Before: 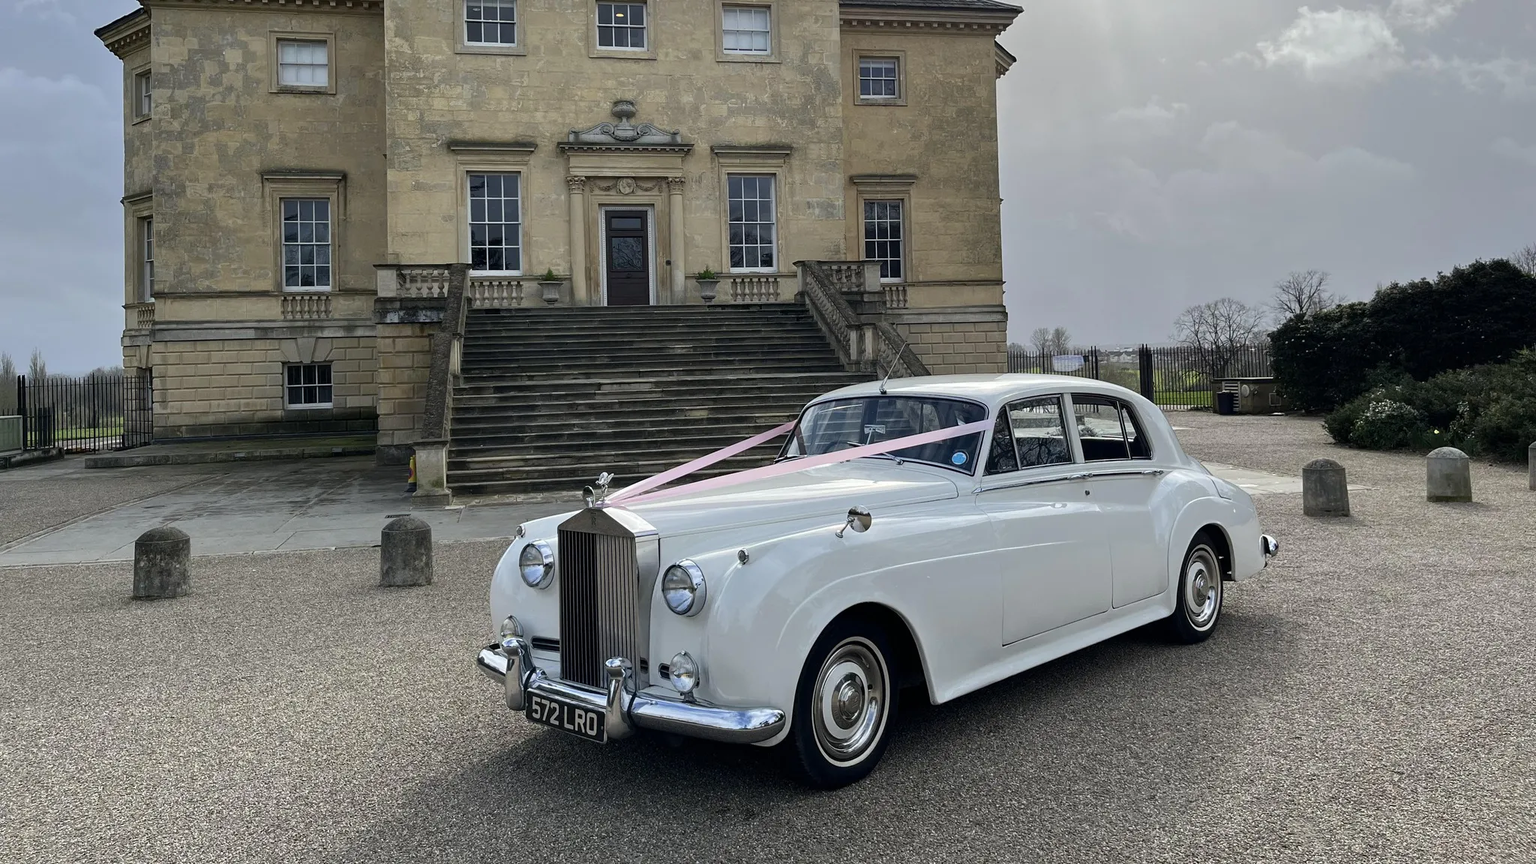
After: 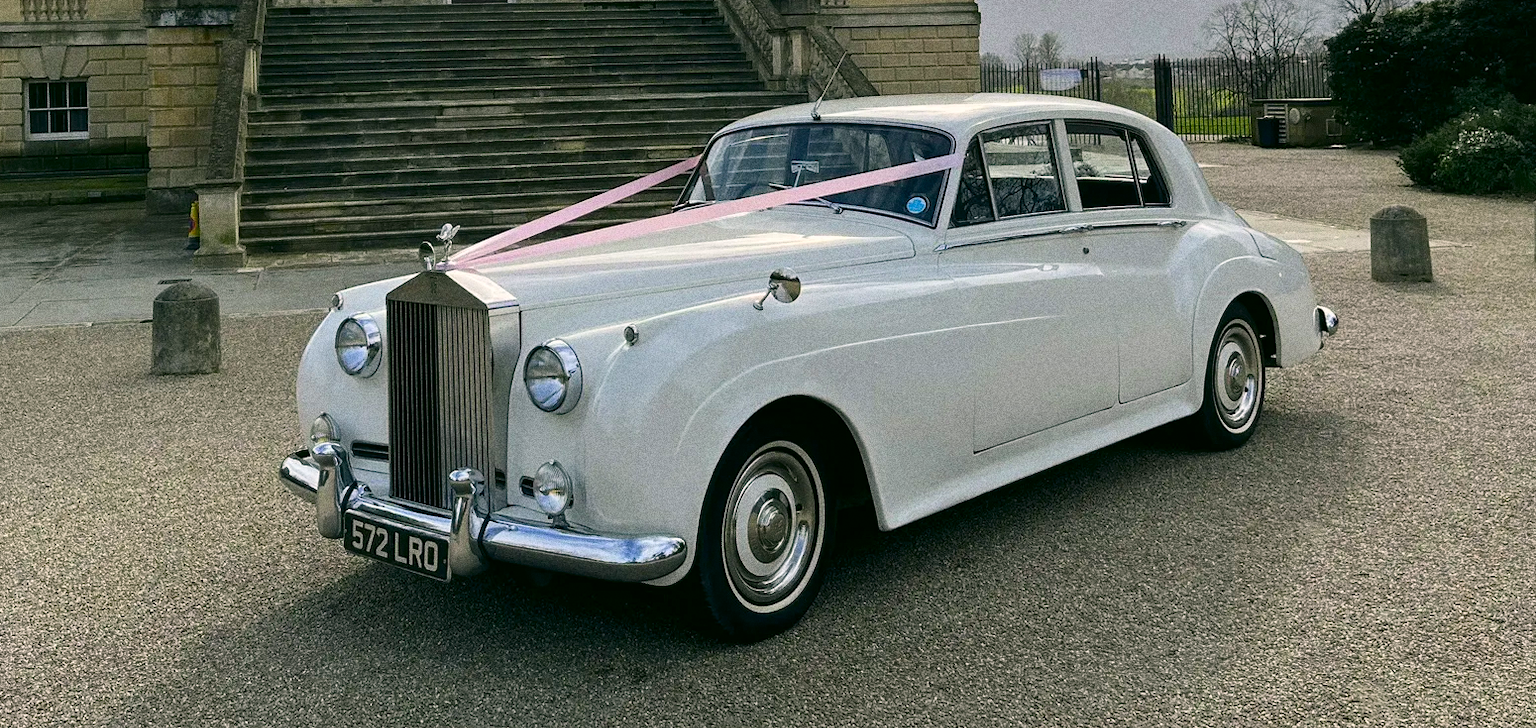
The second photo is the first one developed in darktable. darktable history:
crop and rotate: left 17.299%, top 35.115%, right 7.015%, bottom 1.024%
color correction: highlights a* 4.02, highlights b* 4.98, shadows a* -7.55, shadows b* 4.98
color balance rgb: perceptual saturation grading › global saturation 25%, global vibrance 20%
grain: coarseness 0.09 ISO, strength 40%
